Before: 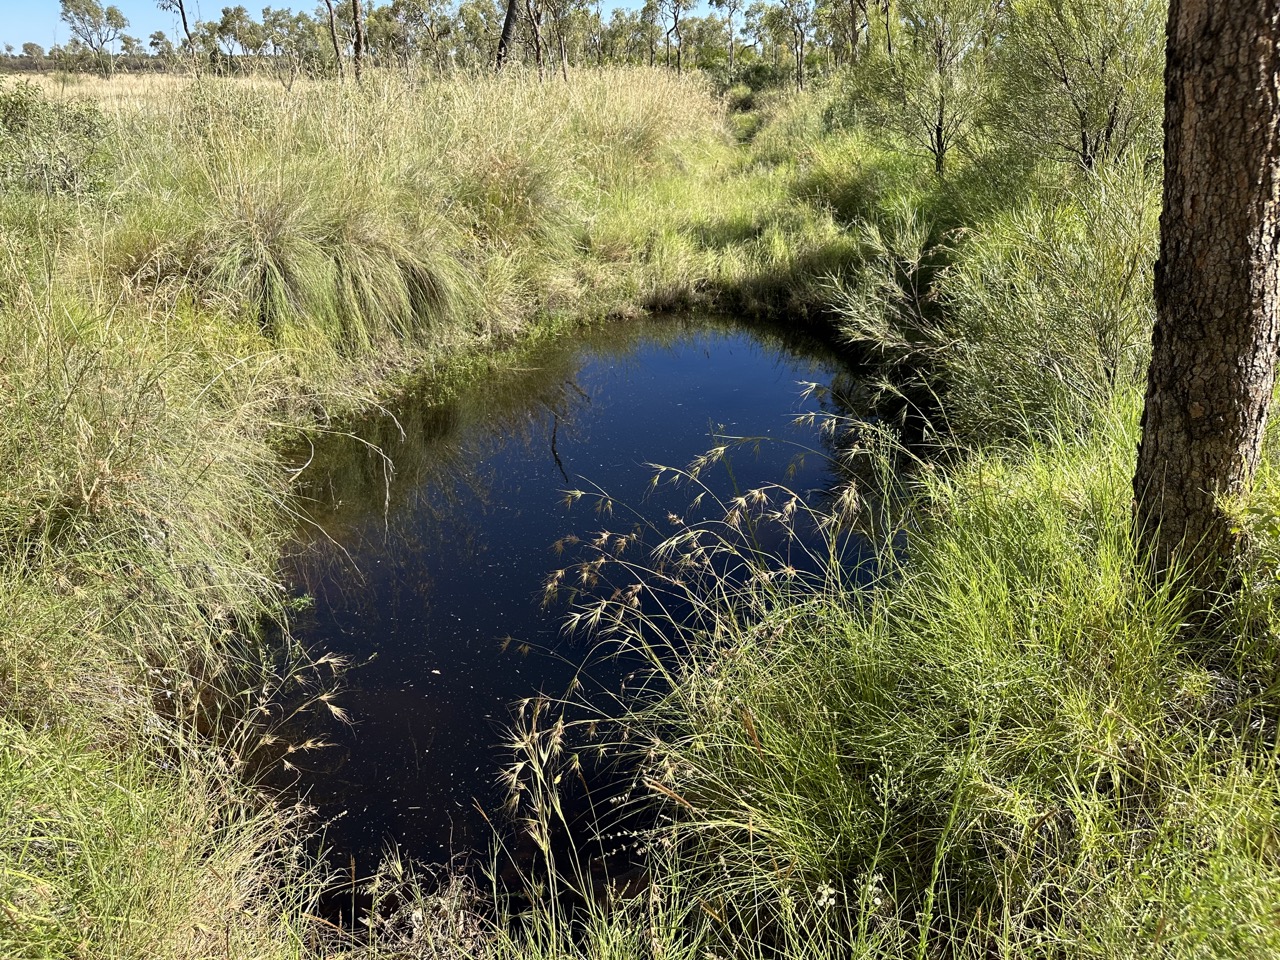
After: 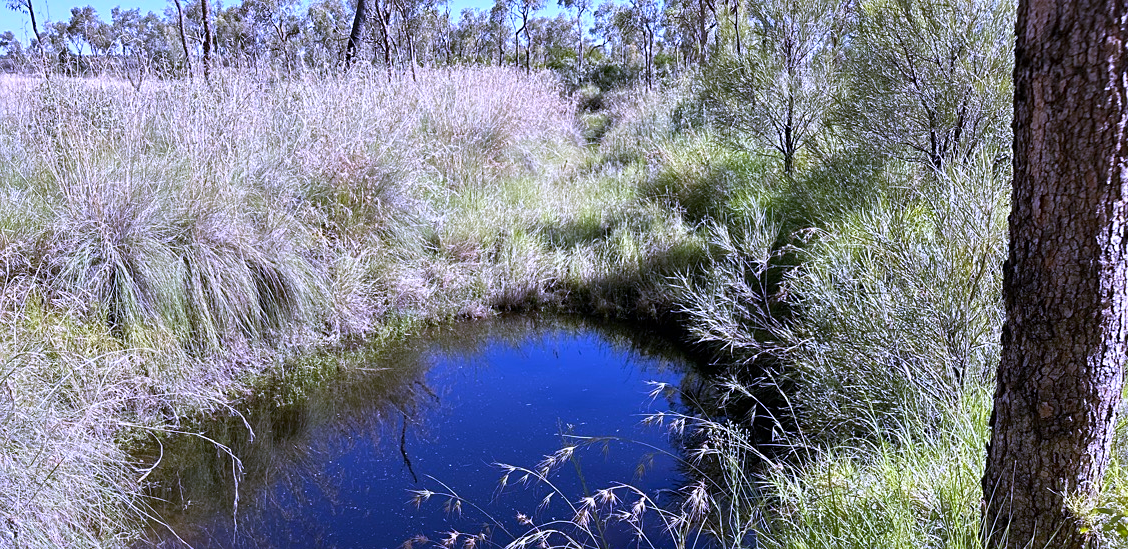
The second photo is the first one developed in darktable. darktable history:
tone equalizer: on, module defaults
crop and rotate: left 11.812%, bottom 42.776%
white balance: red 0.98, blue 1.61
sharpen: amount 0.2
